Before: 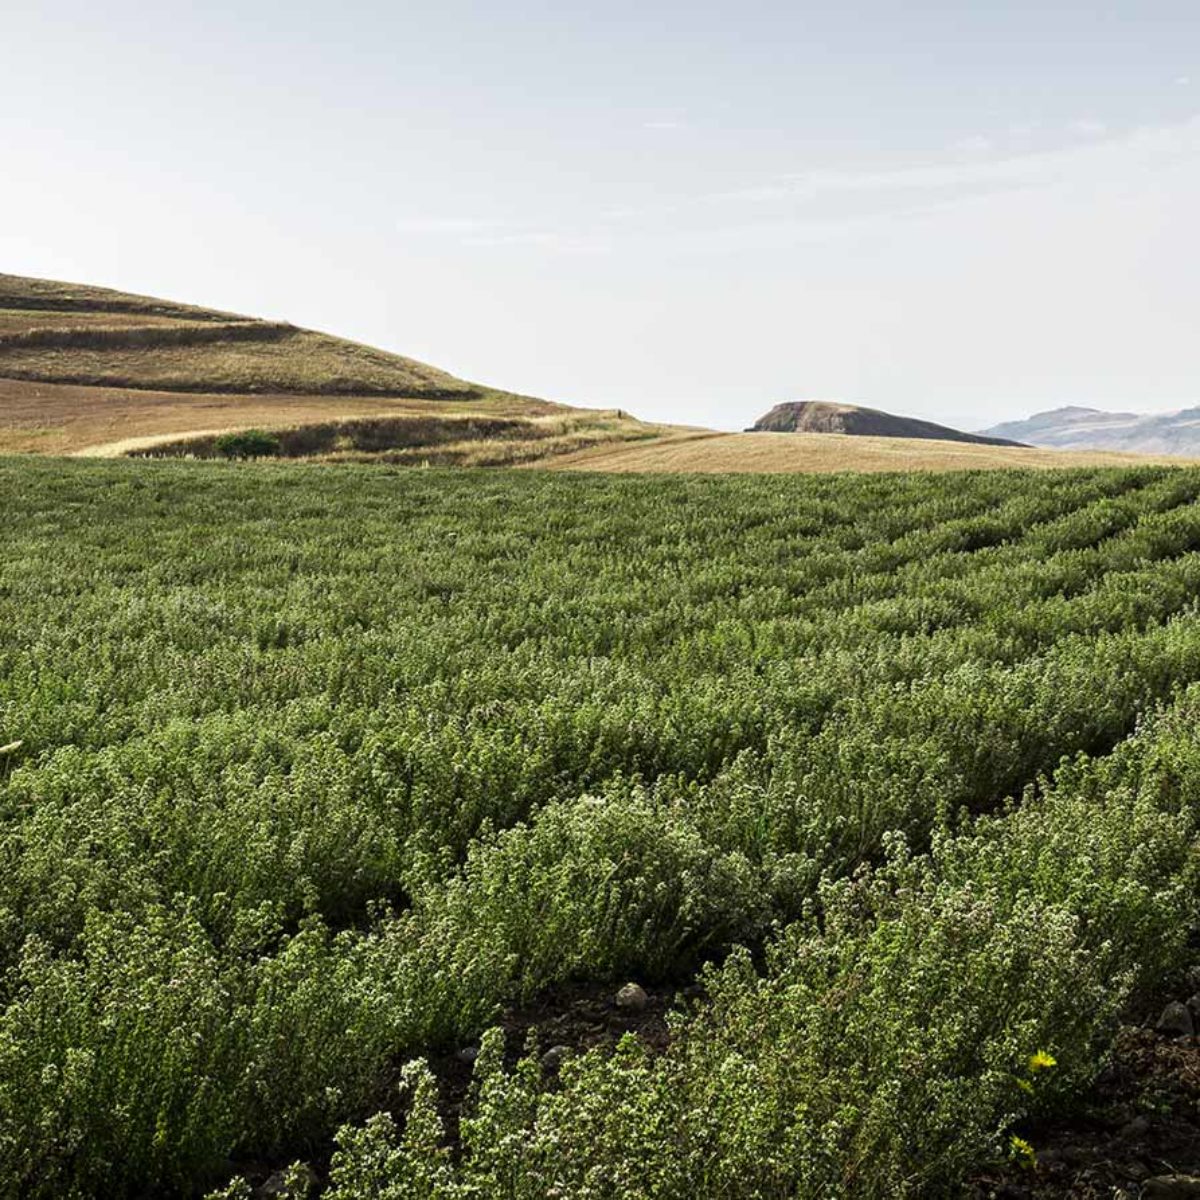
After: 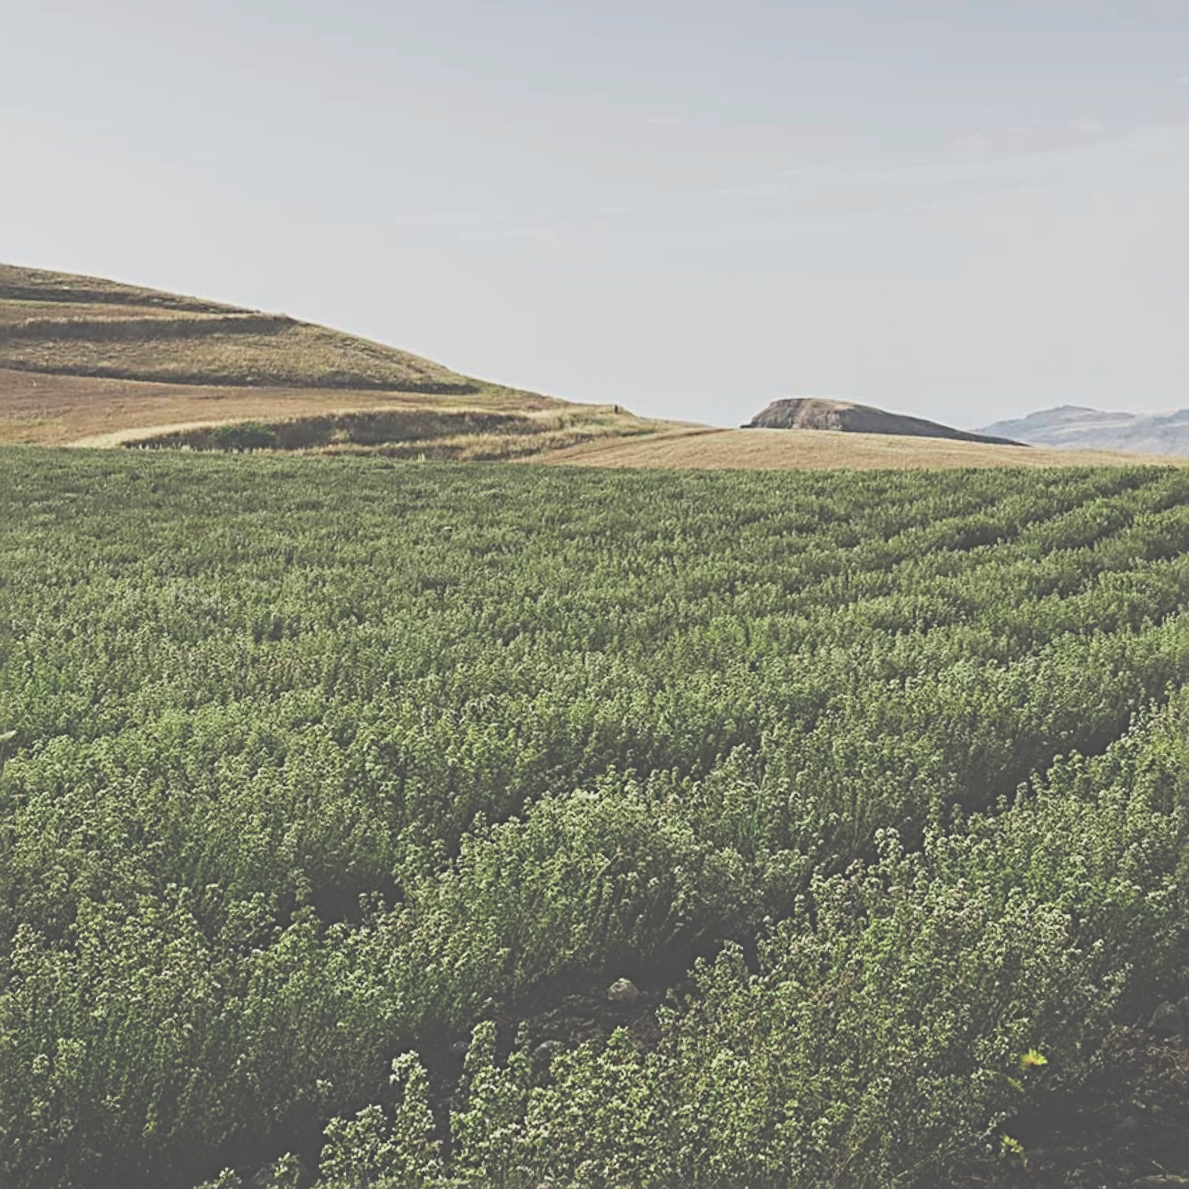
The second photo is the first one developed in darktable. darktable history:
exposure: black level correction -0.087, compensate highlight preservation false
crop and rotate: angle -0.5°
sharpen: radius 4
filmic rgb: white relative exposure 3.9 EV, hardness 4.26
